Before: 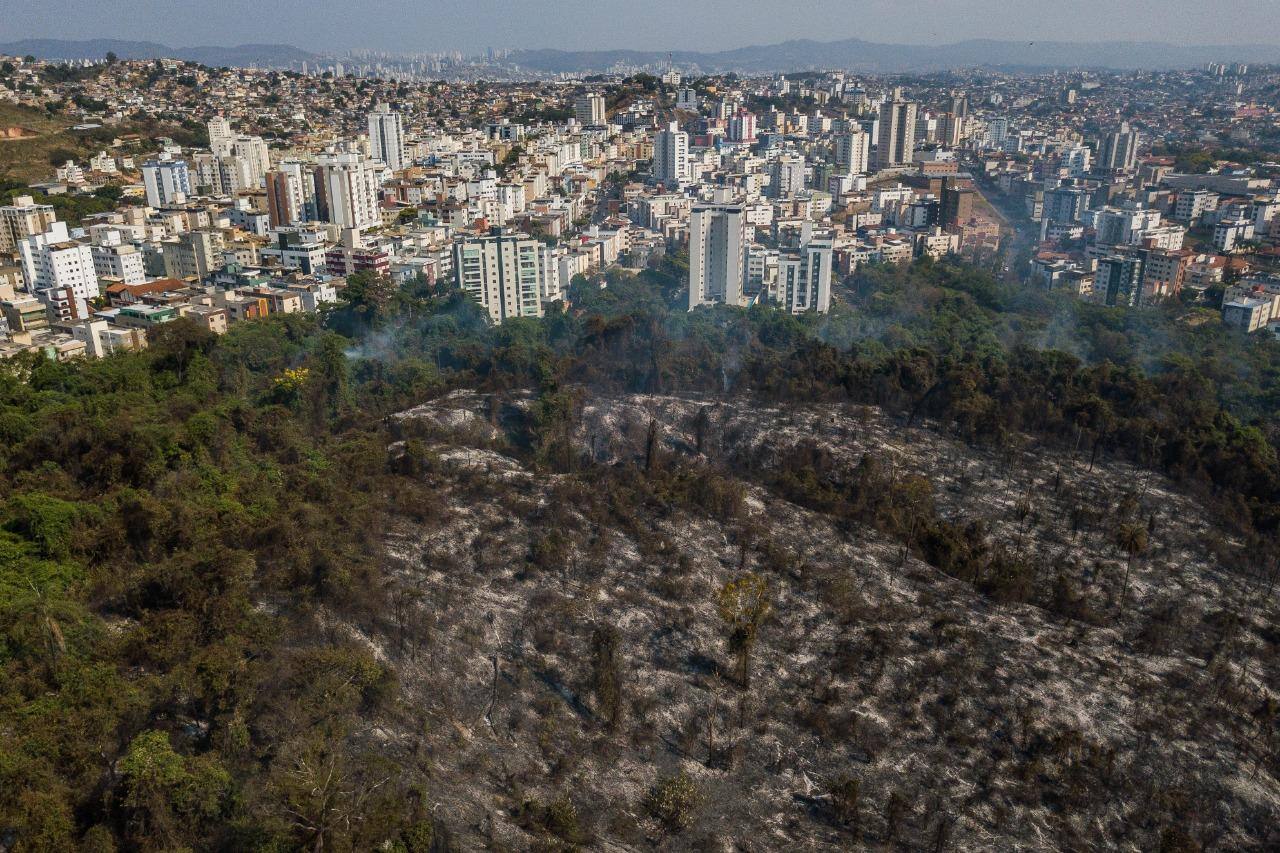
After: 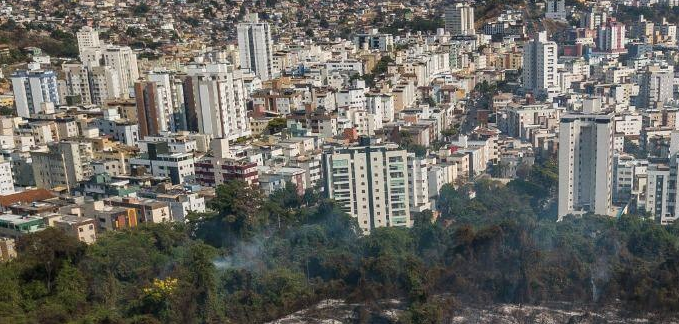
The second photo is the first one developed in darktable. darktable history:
contrast brightness saturation: saturation -0.097
crop: left 10.297%, top 10.634%, right 36.643%, bottom 51.269%
